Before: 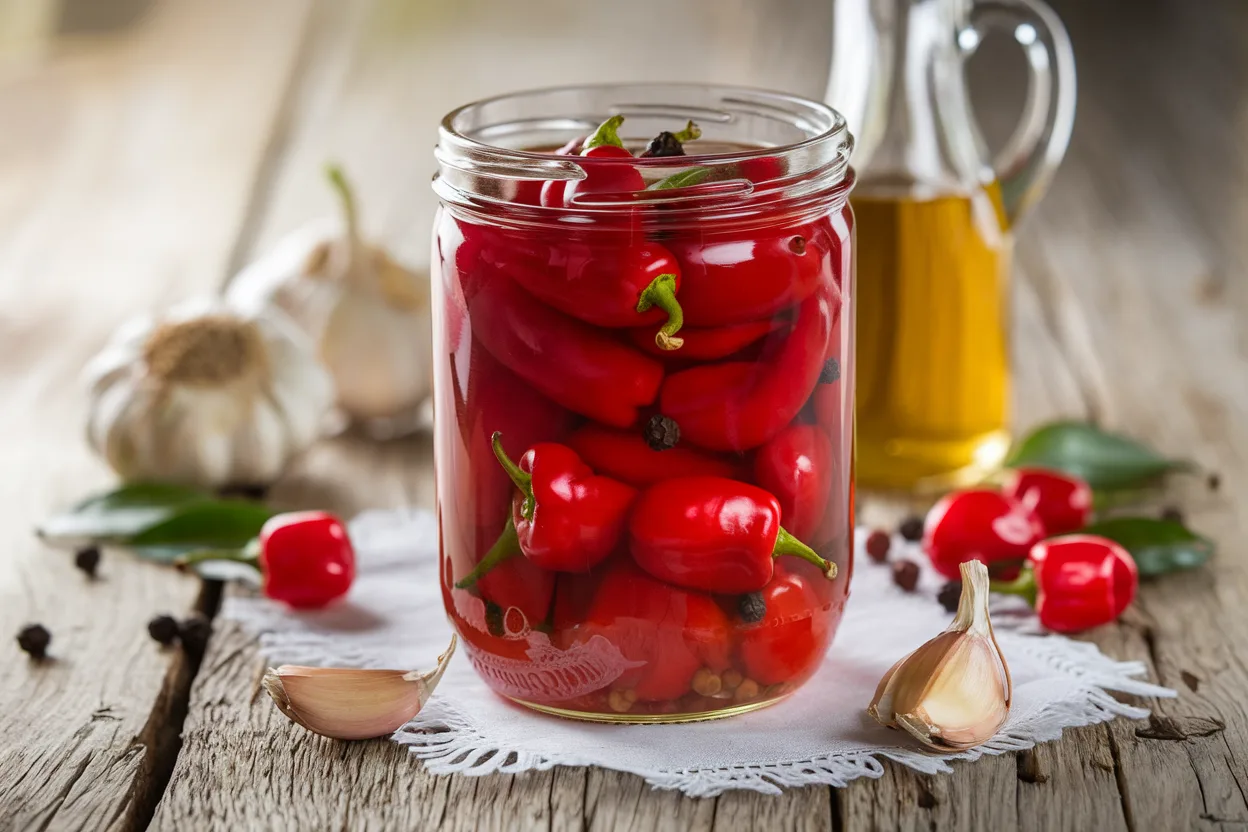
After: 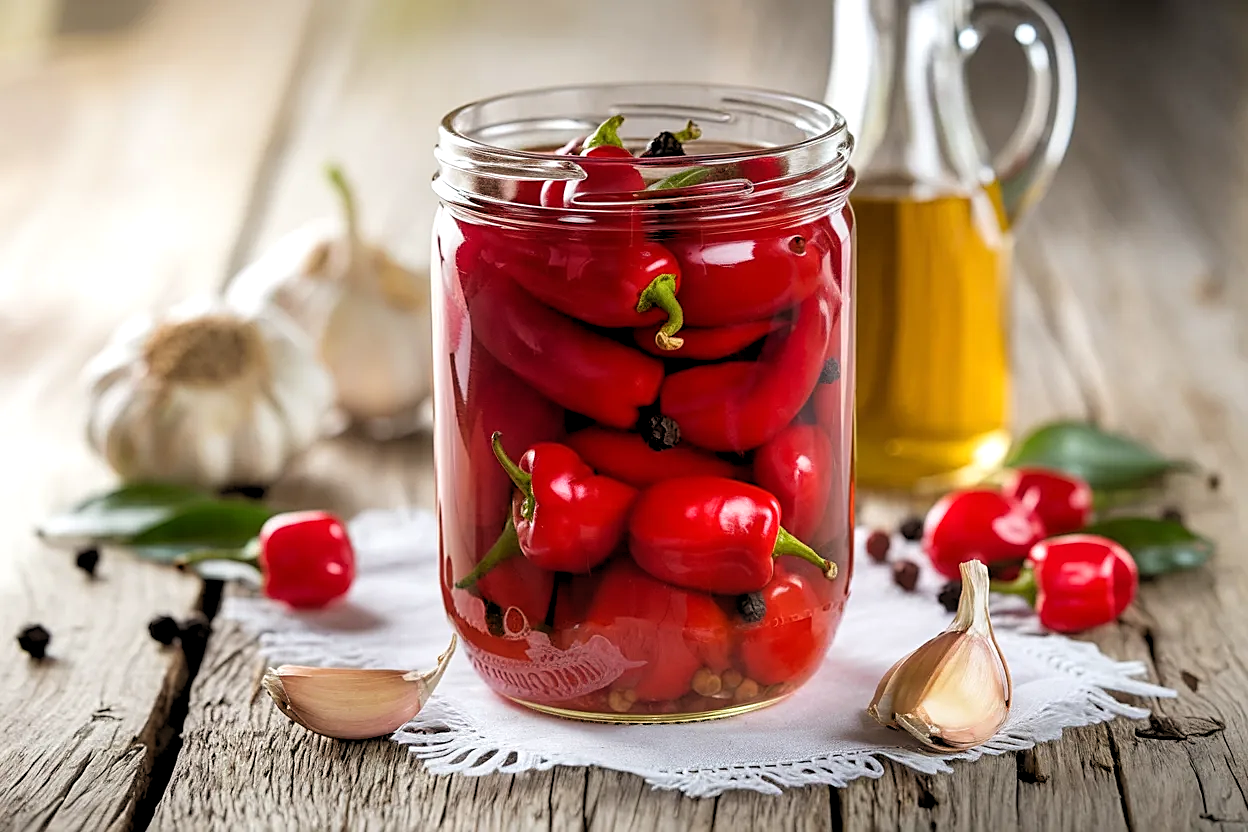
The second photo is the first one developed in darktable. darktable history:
sharpen: on, module defaults
rgb levels: levels [[0.01, 0.419, 0.839], [0, 0.5, 1], [0, 0.5, 1]]
